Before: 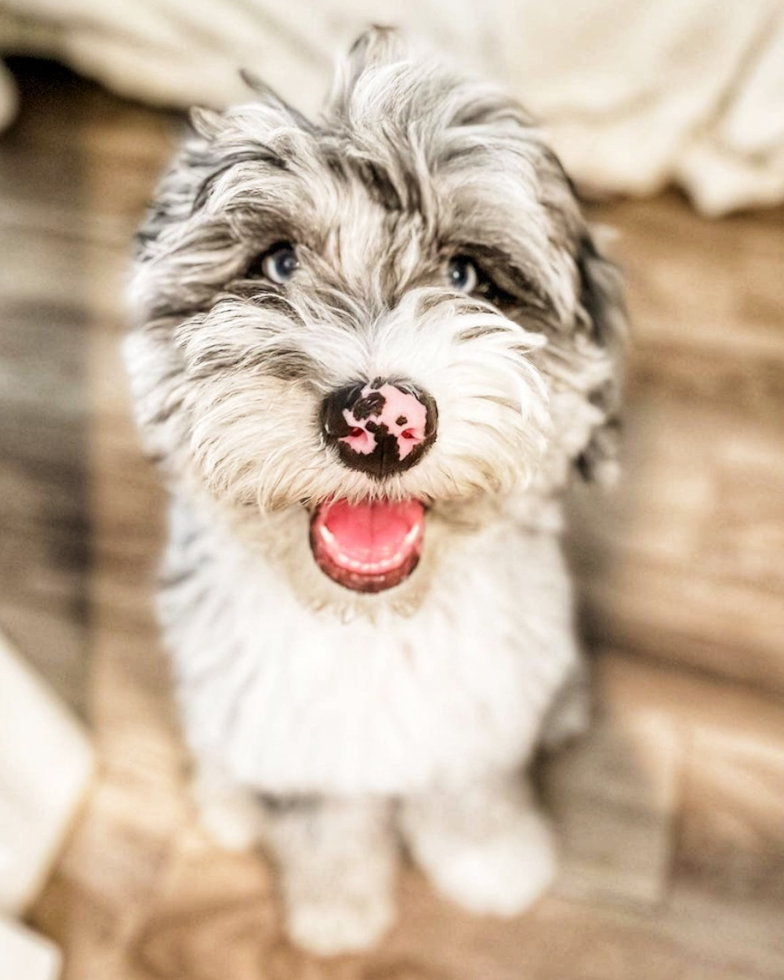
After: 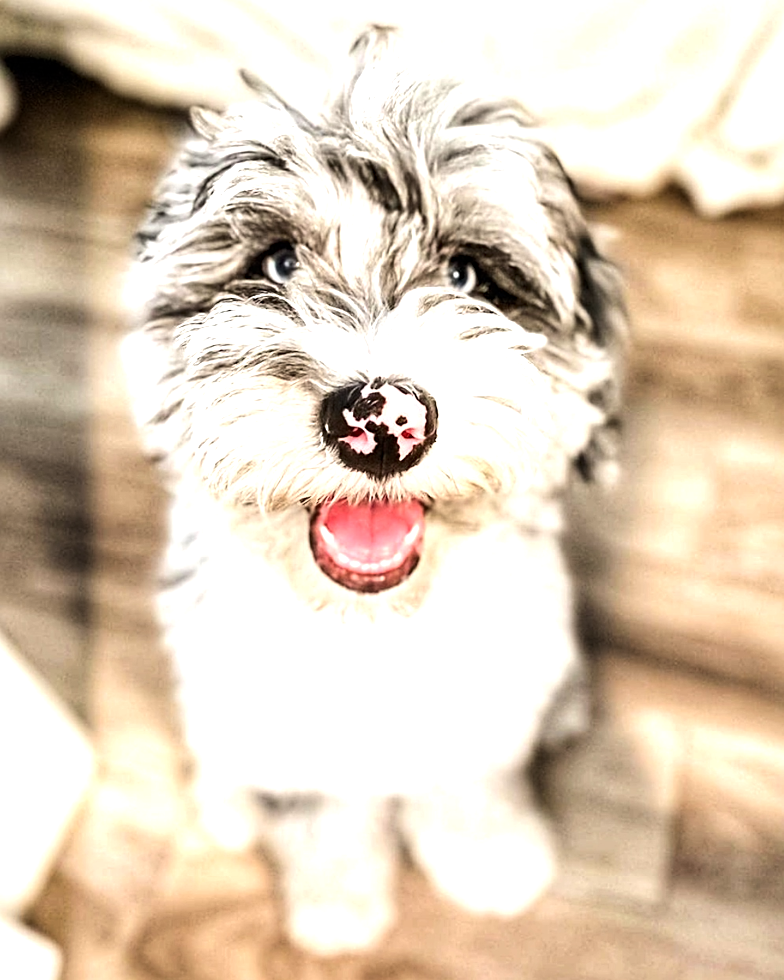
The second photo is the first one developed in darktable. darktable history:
sharpen: on, module defaults
tone equalizer: -8 EV -0.779 EV, -7 EV -0.667 EV, -6 EV -0.624 EV, -5 EV -0.418 EV, -3 EV 0.369 EV, -2 EV 0.6 EV, -1 EV 0.696 EV, +0 EV 0.756 EV, edges refinement/feathering 500, mask exposure compensation -1.57 EV, preserve details no
